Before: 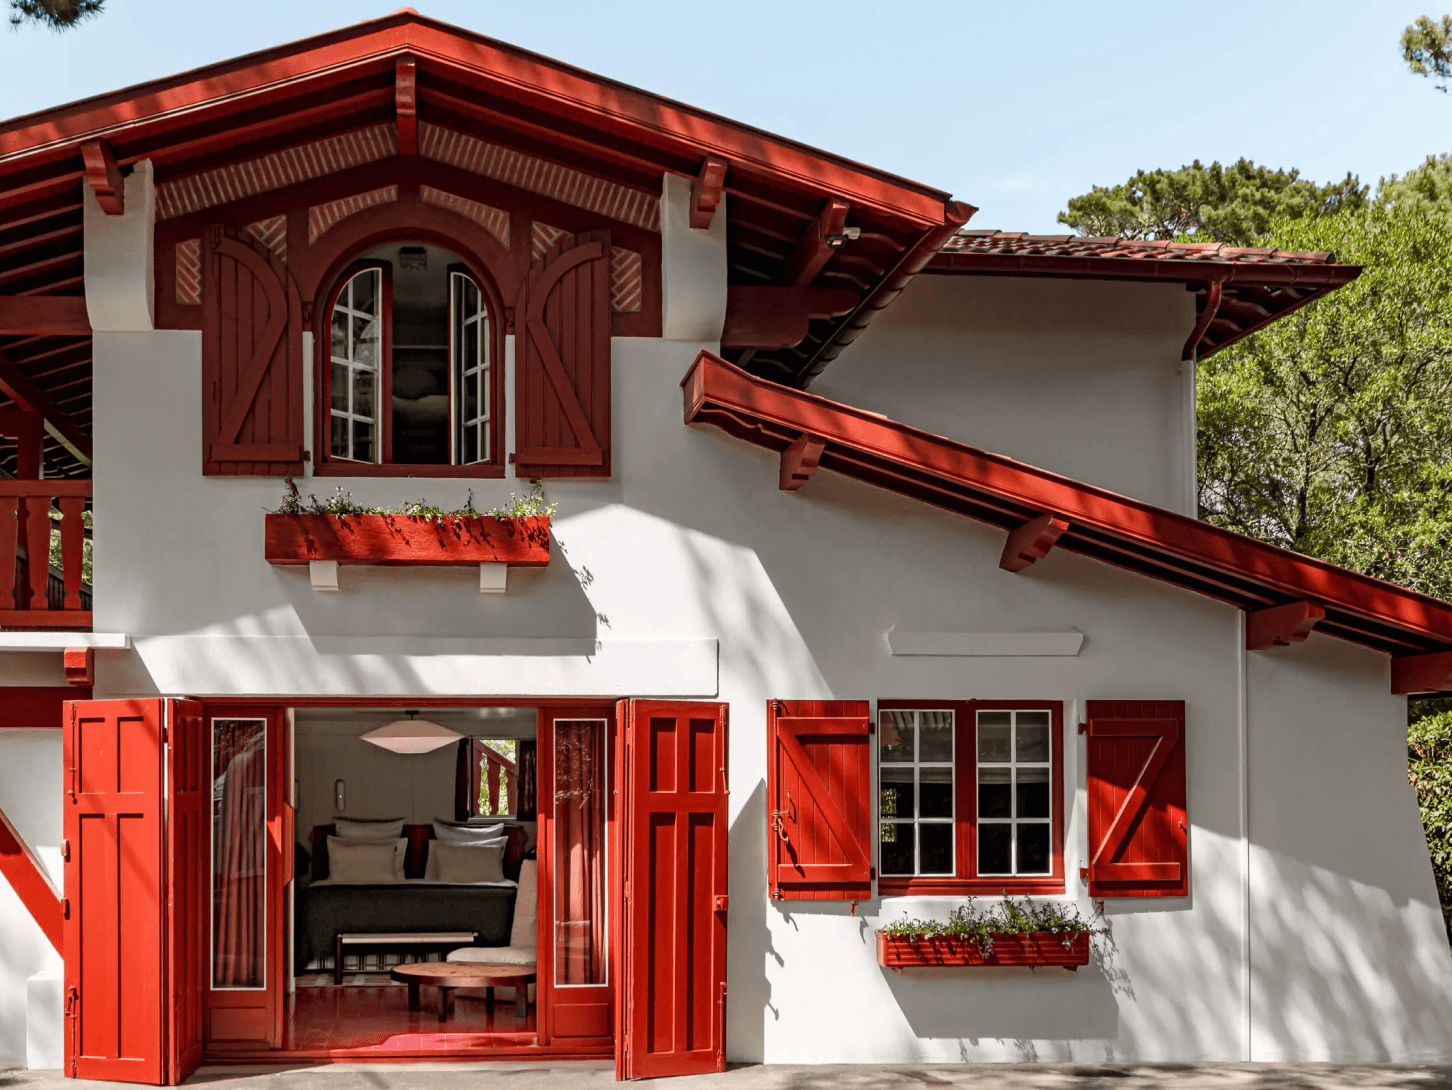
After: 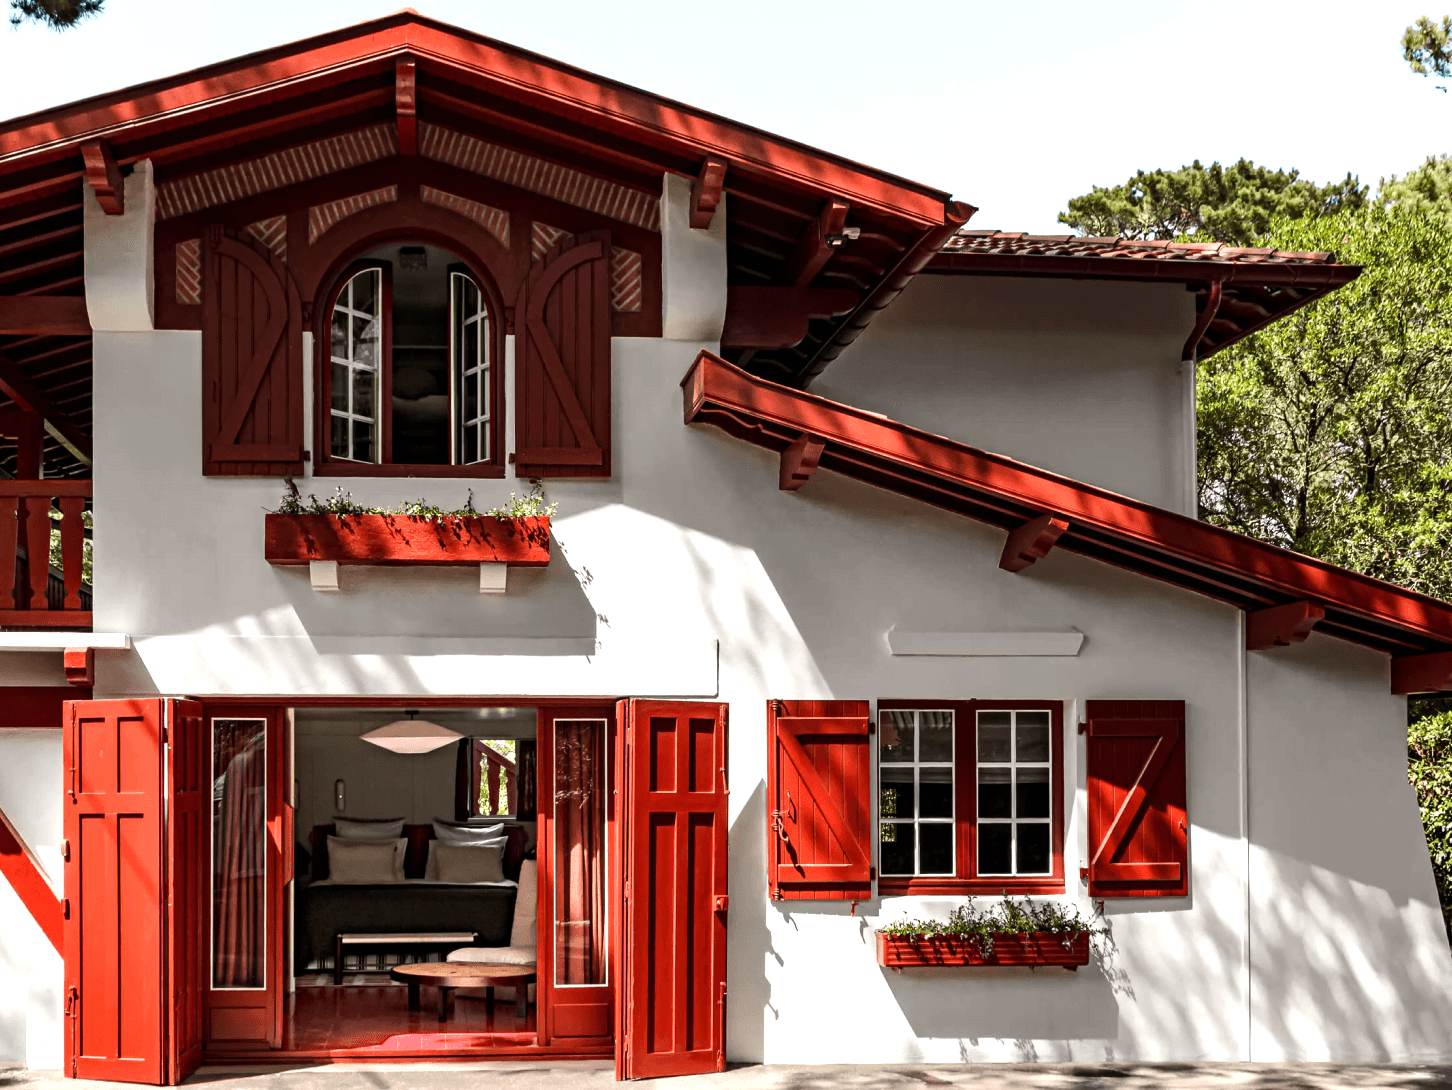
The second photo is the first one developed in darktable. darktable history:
tone equalizer: -8 EV -0.75 EV, -7 EV -0.7 EV, -6 EV -0.6 EV, -5 EV -0.4 EV, -3 EV 0.4 EV, -2 EV 0.6 EV, -1 EV 0.7 EV, +0 EV 0.75 EV, edges refinement/feathering 500, mask exposure compensation -1.57 EV, preserve details no
contrast equalizer: y [[0.5 ×6], [0.5 ×6], [0.5, 0.5, 0.501, 0.545, 0.707, 0.863], [0 ×6], [0 ×6]]
